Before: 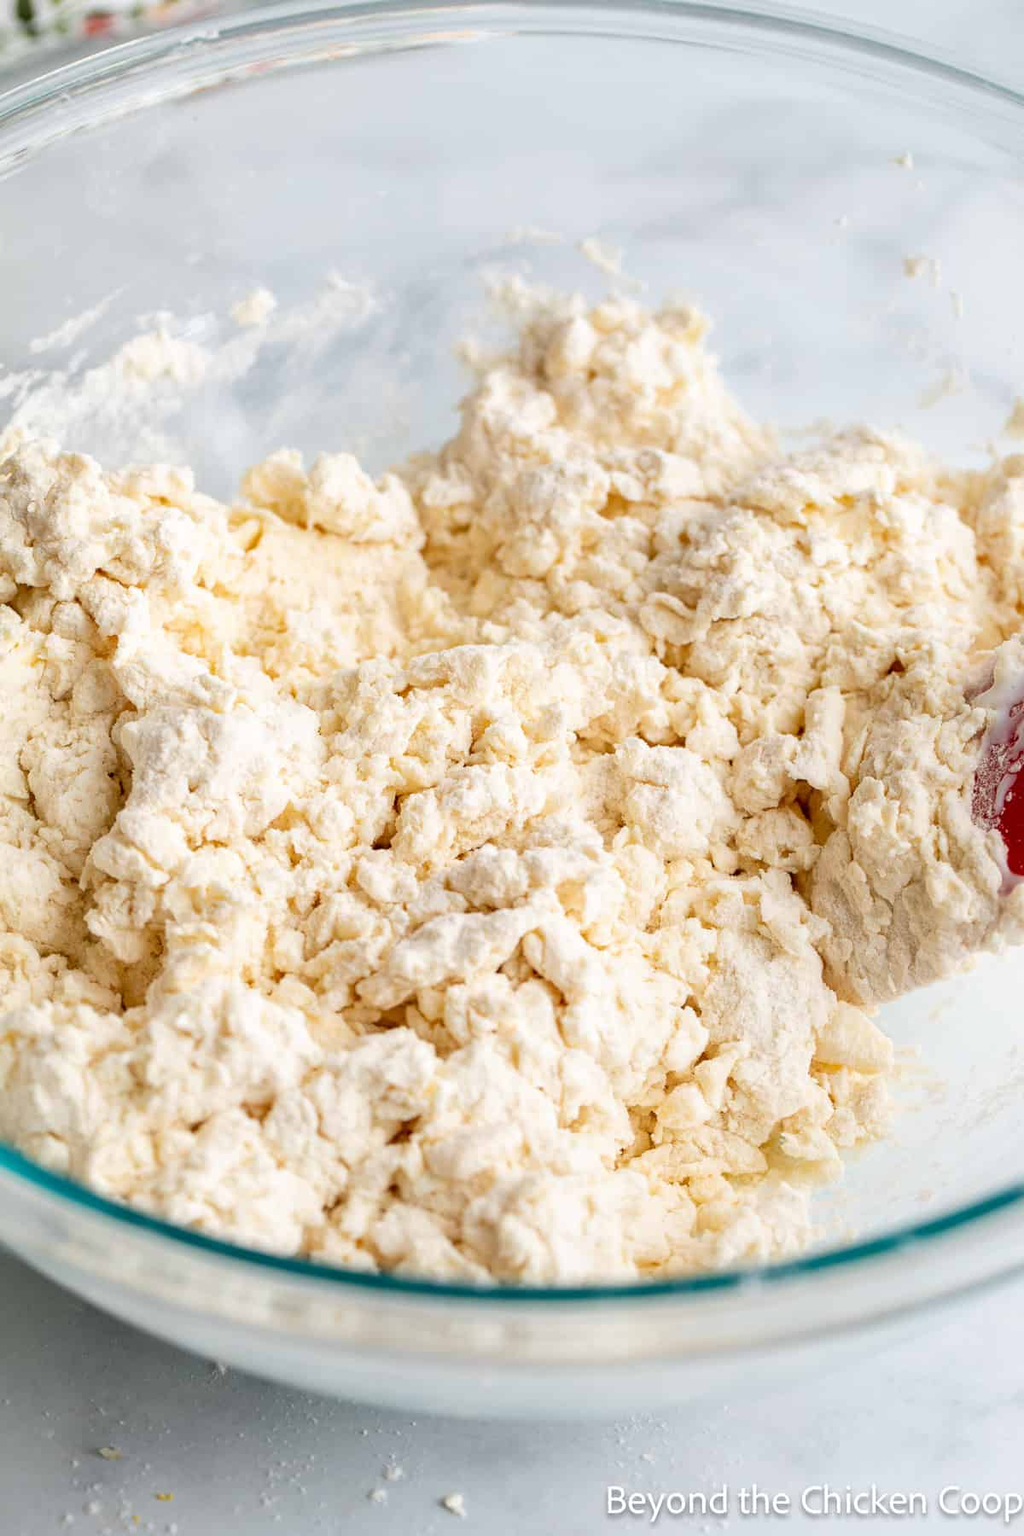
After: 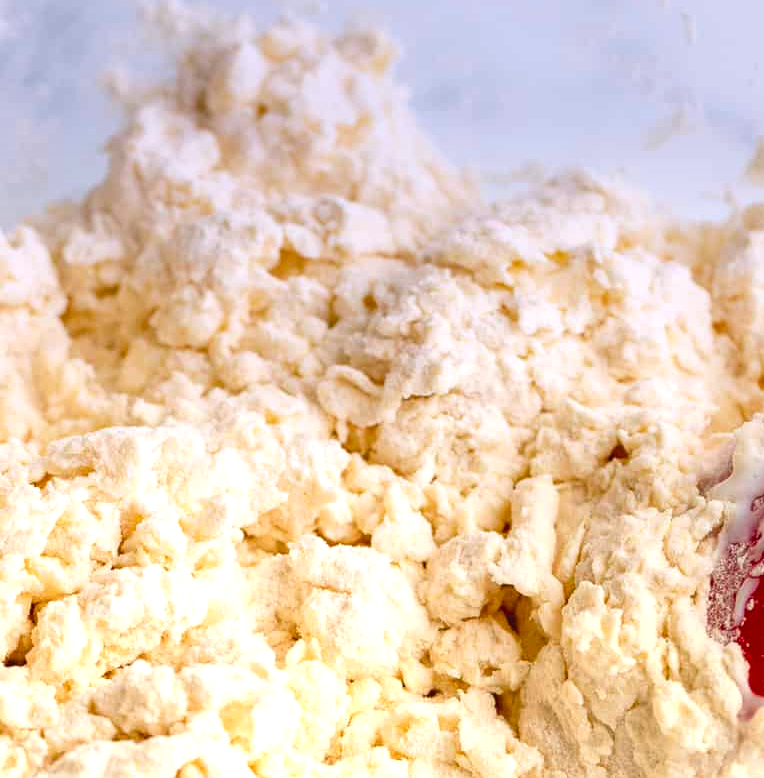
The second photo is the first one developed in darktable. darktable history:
exposure: black level correction 0, exposure 0.5 EV, compensate highlight preservation false
crop: left 36.005%, top 18.293%, right 0.31%, bottom 38.444%
graduated density: hue 238.83°, saturation 50%
color balance rgb: shadows lift › chroma 2%, shadows lift › hue 219.6°, power › hue 313.2°, highlights gain › chroma 3%, highlights gain › hue 75.6°, global offset › luminance 0.5%, perceptual saturation grading › global saturation 15.33%, perceptual saturation grading › highlights -19.33%, perceptual saturation grading › shadows 20%, global vibrance 20%
